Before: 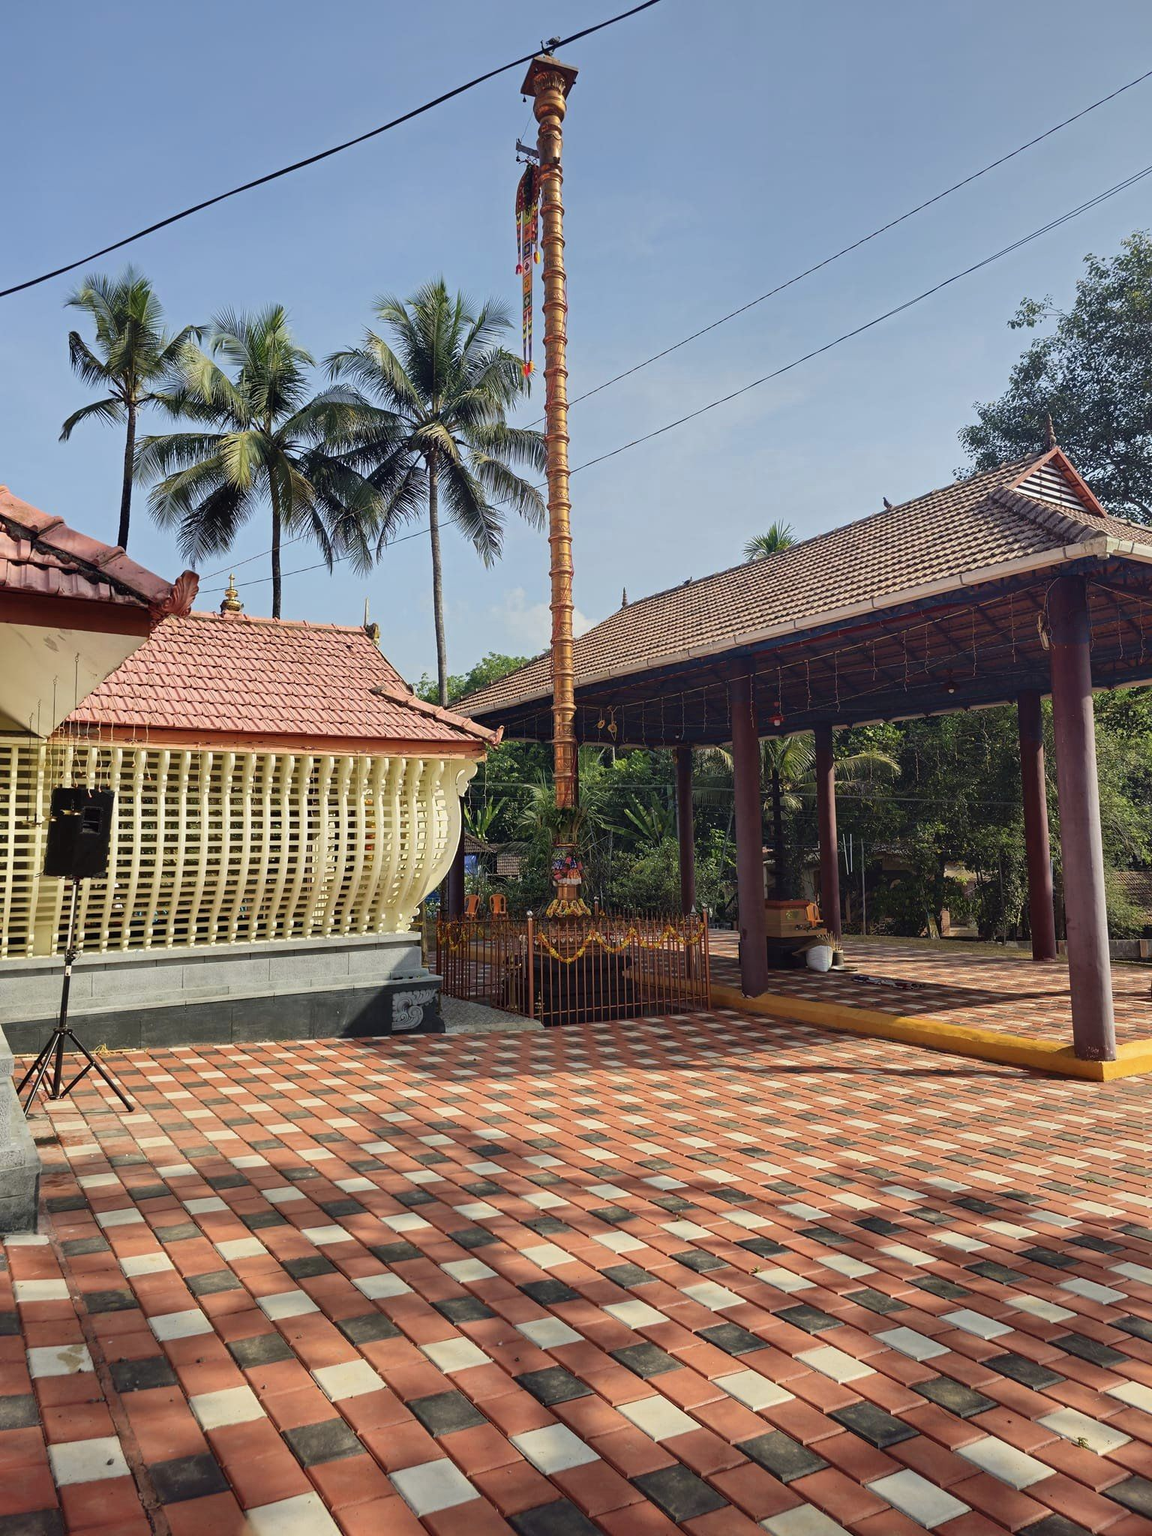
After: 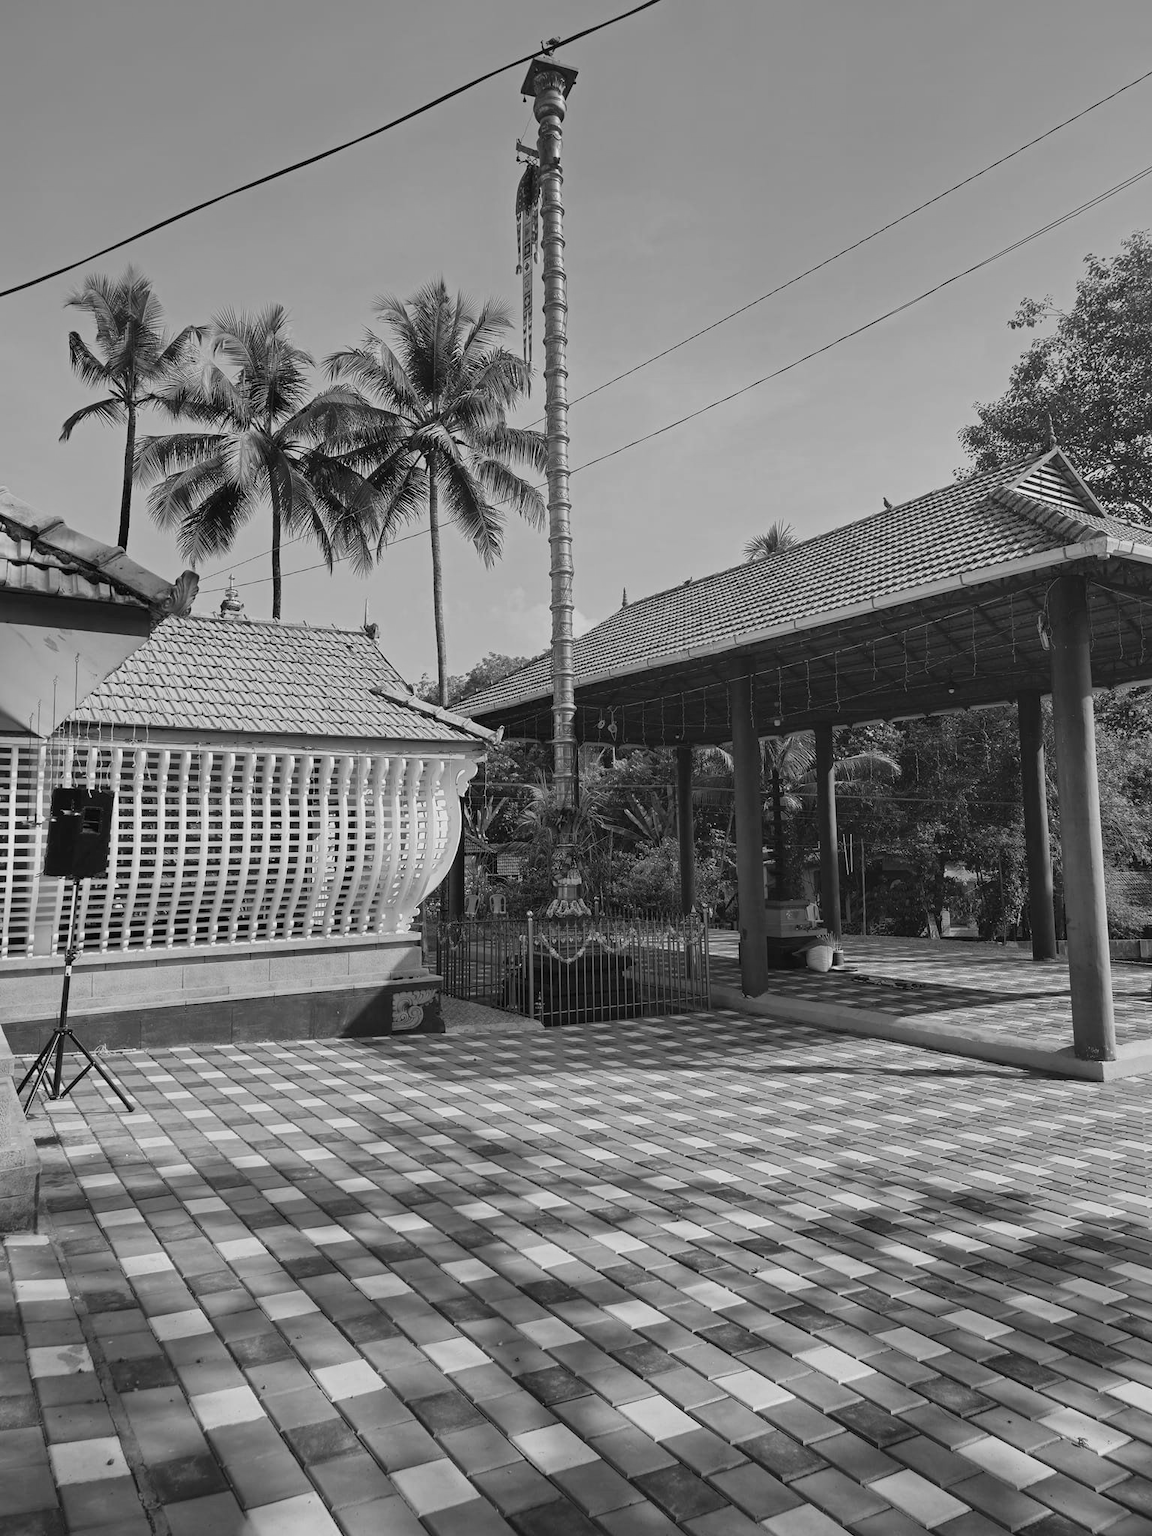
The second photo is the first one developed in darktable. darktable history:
color balance: input saturation 134.34%, contrast -10.04%, contrast fulcrum 19.67%, output saturation 133.51%
monochrome: a 32, b 64, size 2.3
